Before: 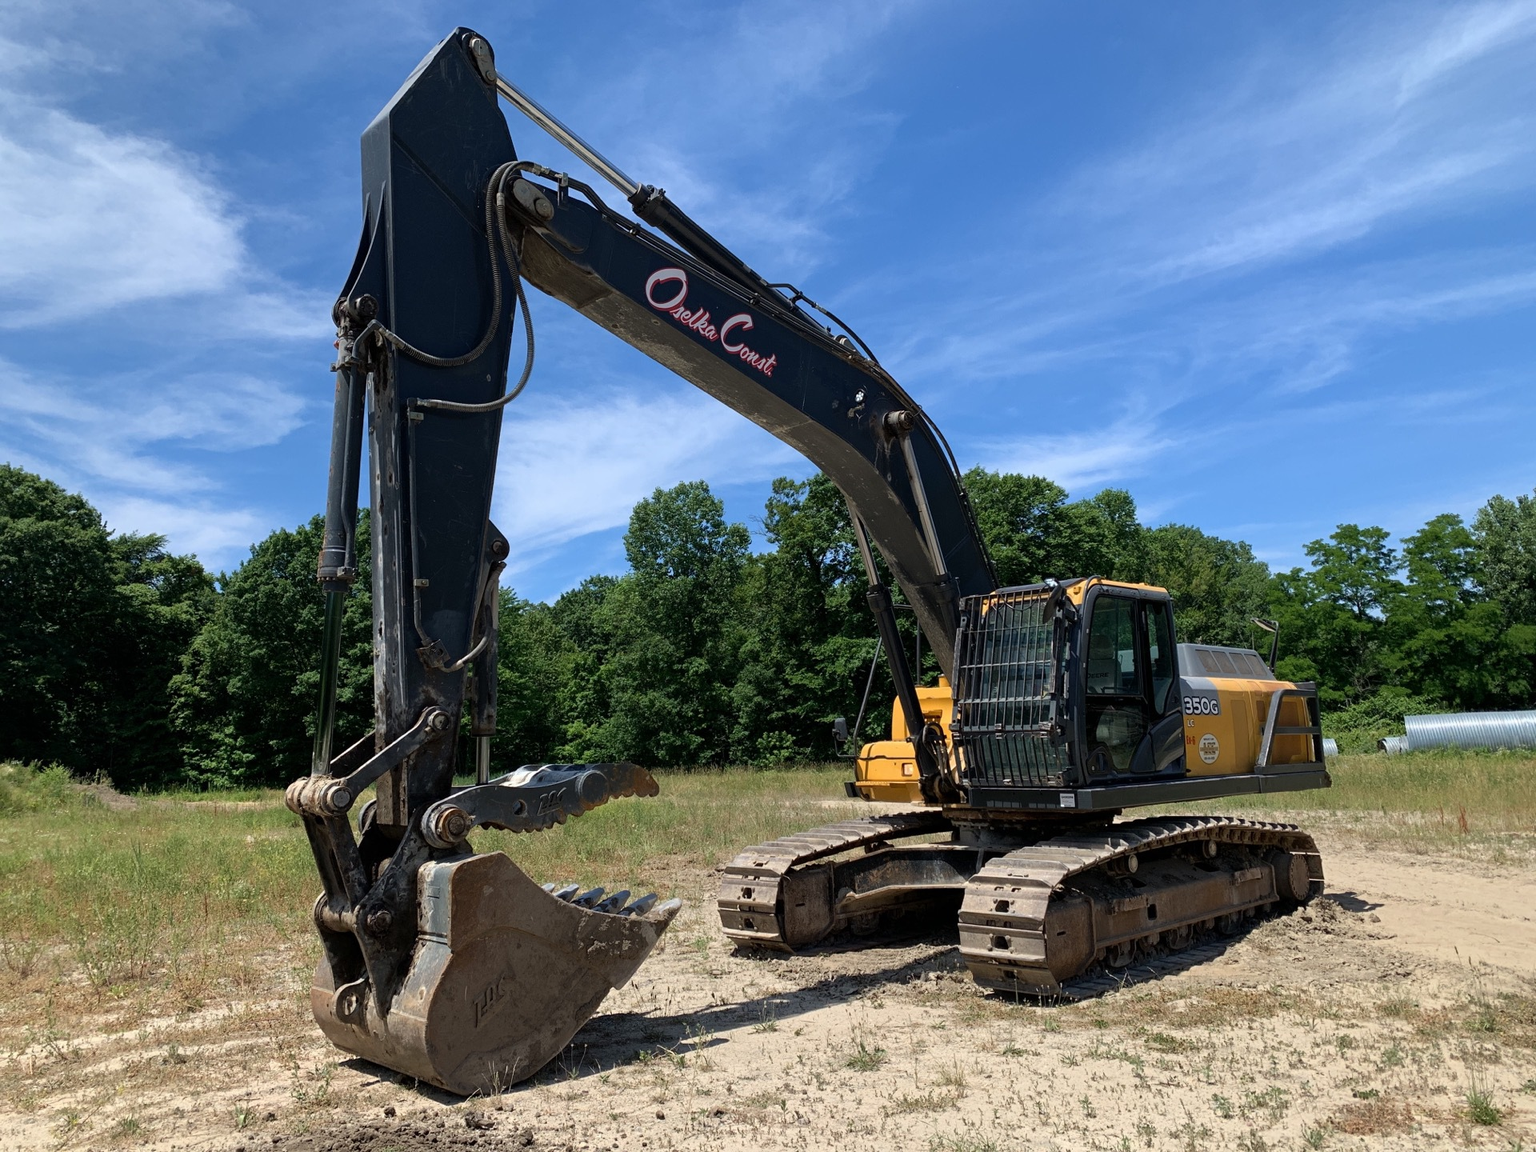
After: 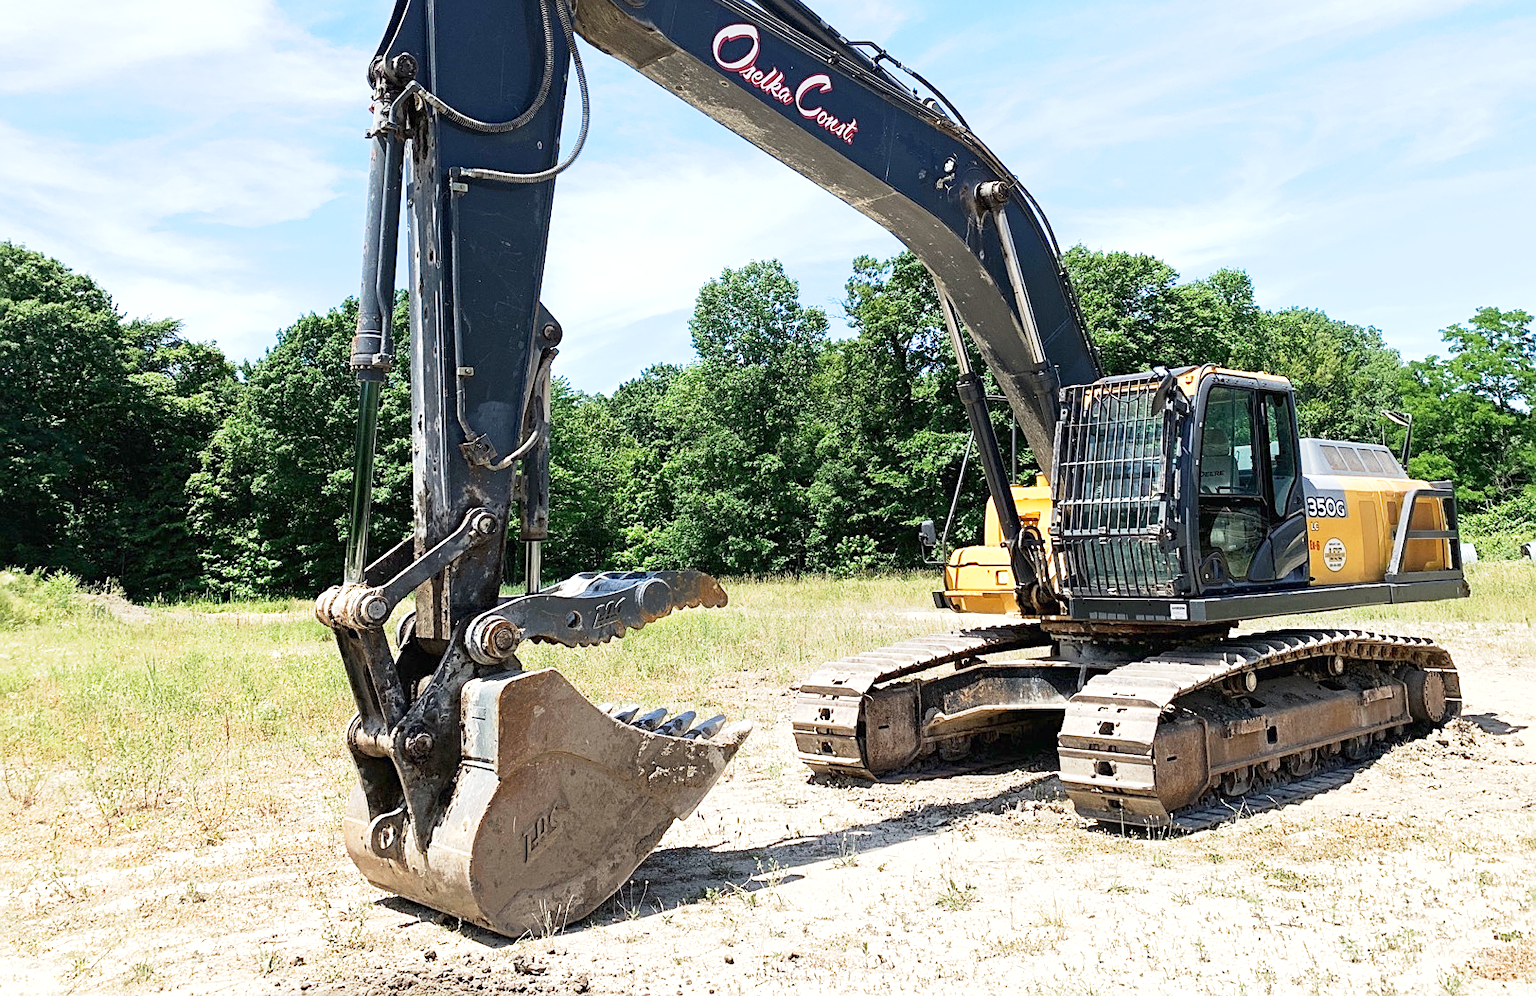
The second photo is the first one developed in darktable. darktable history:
base curve: curves: ch0 [(0, 0) (0.088, 0.125) (0.176, 0.251) (0.354, 0.501) (0.613, 0.749) (1, 0.877)], preserve colors none
exposure: black level correction 0, exposure 1.472 EV, compensate highlight preservation false
crop: top 21.392%, right 9.41%, bottom 0.237%
sharpen: on, module defaults
